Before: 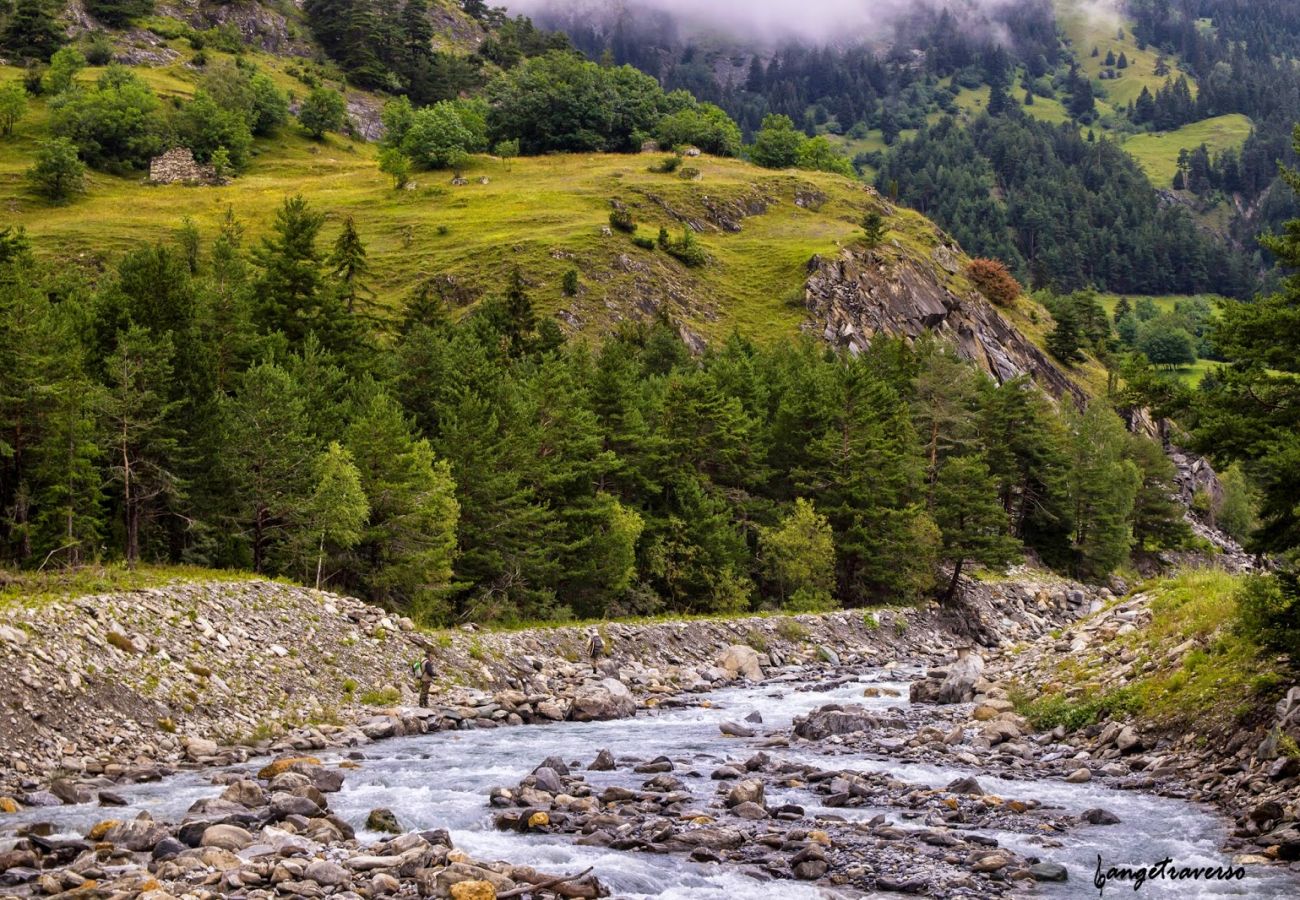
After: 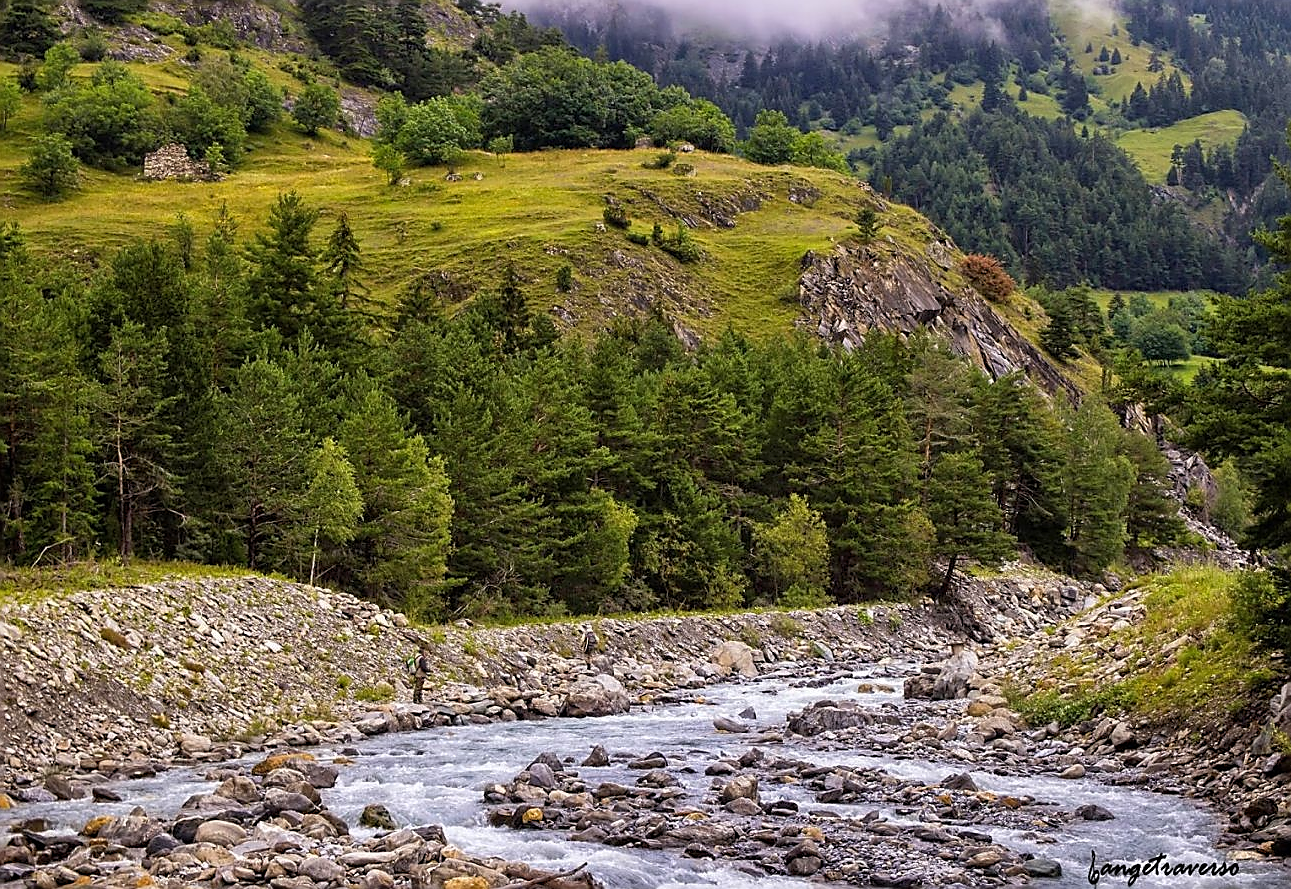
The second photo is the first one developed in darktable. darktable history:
crop: left 0.488%, top 0.548%, right 0.137%, bottom 0.622%
shadows and highlights: shadows 24.93, highlights -25.96
sharpen: radius 1.399, amount 1.243, threshold 0.765
